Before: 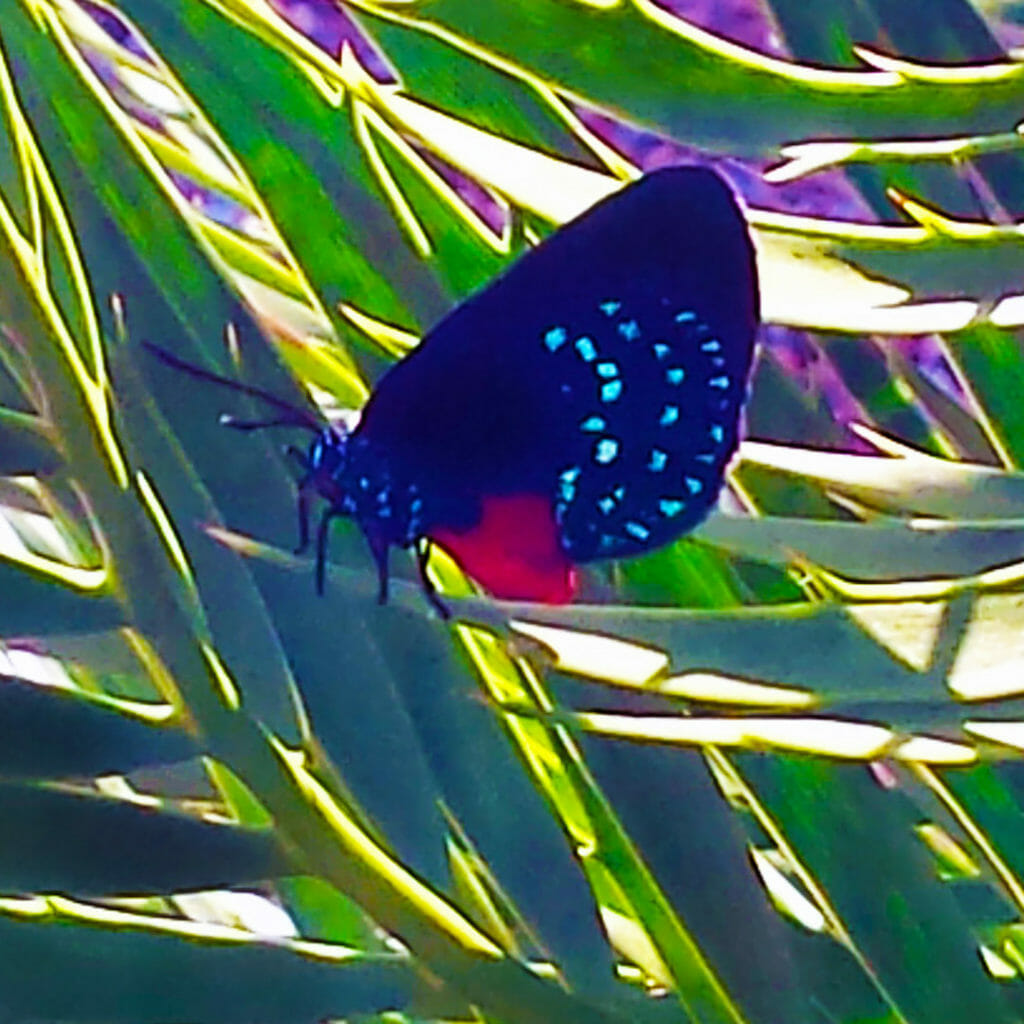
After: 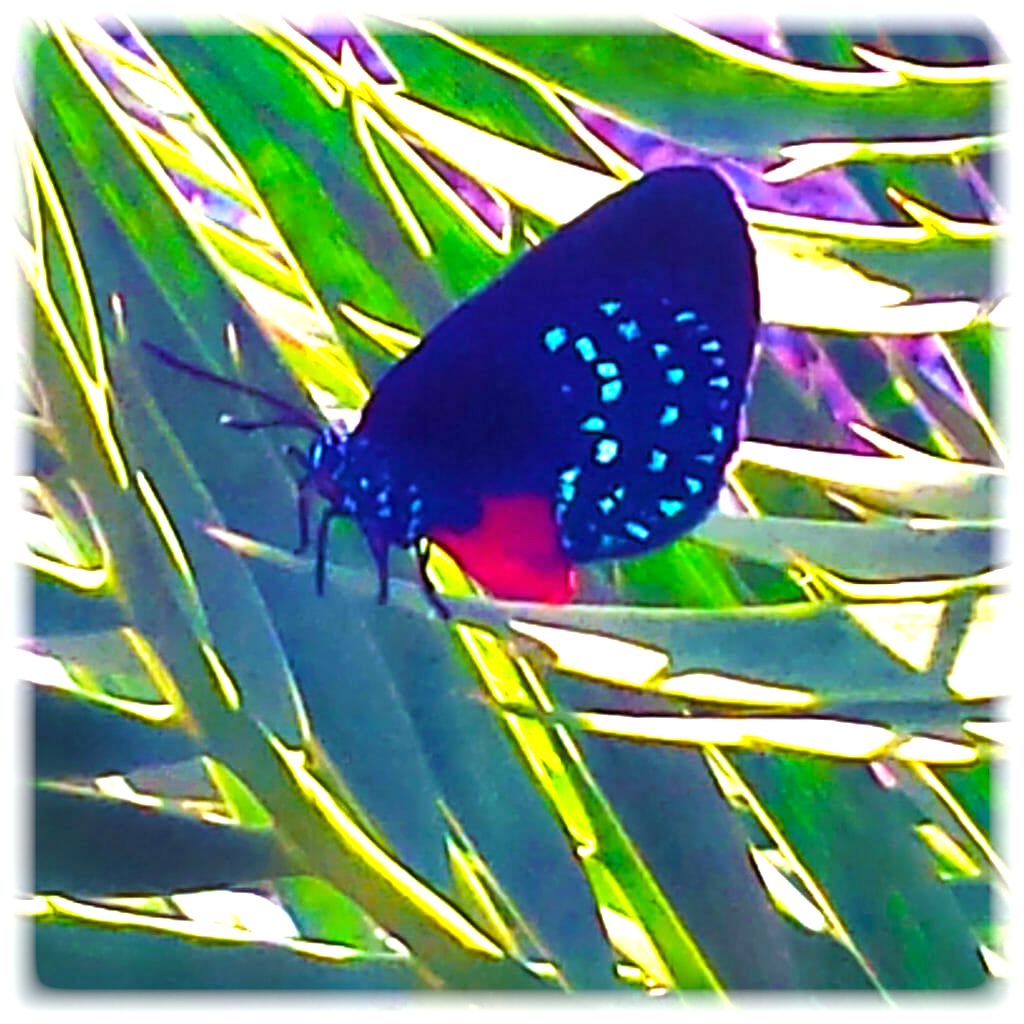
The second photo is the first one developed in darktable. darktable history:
rotate and perspective: crop left 0, crop top 0
vignetting: fall-off start 93%, fall-off radius 5%, brightness 1, saturation -0.49, automatic ratio true, width/height ratio 1.332, shape 0.04, unbound false
exposure: exposure 0.935 EV, compensate highlight preservation false
shadows and highlights: shadows 20.91, highlights -35.45, soften with gaussian
